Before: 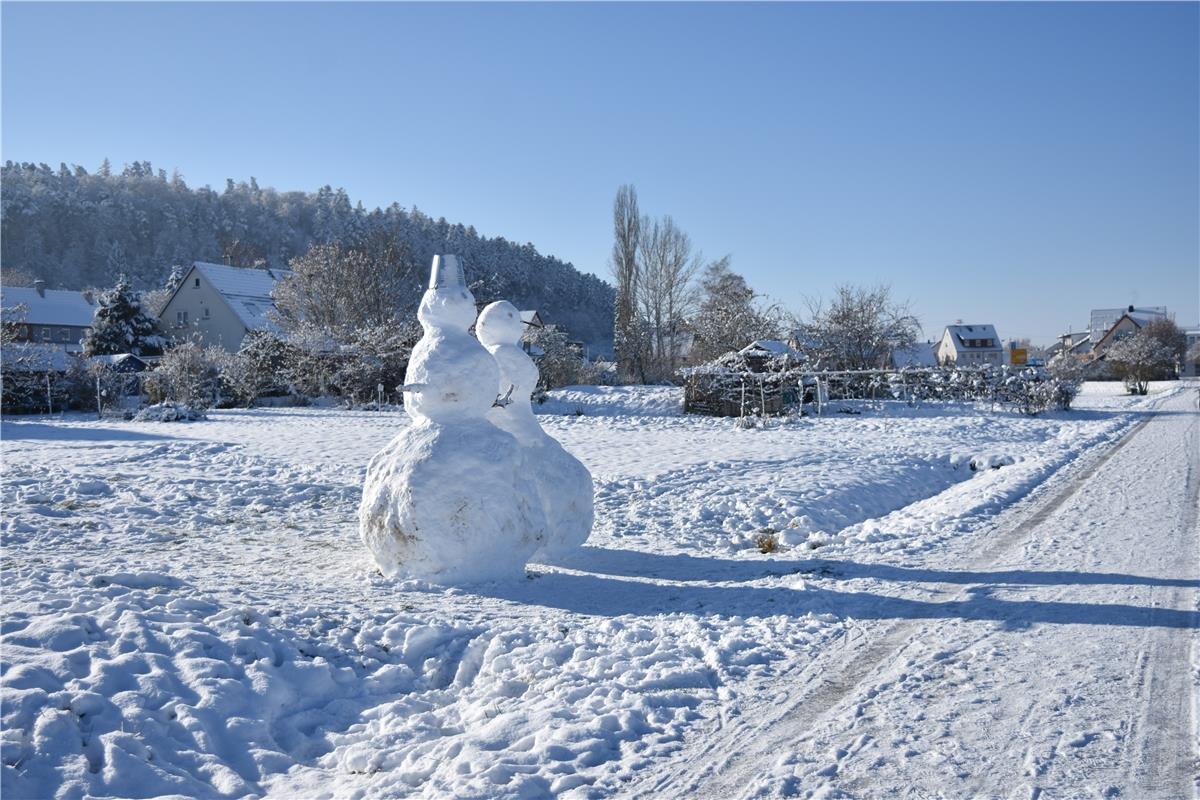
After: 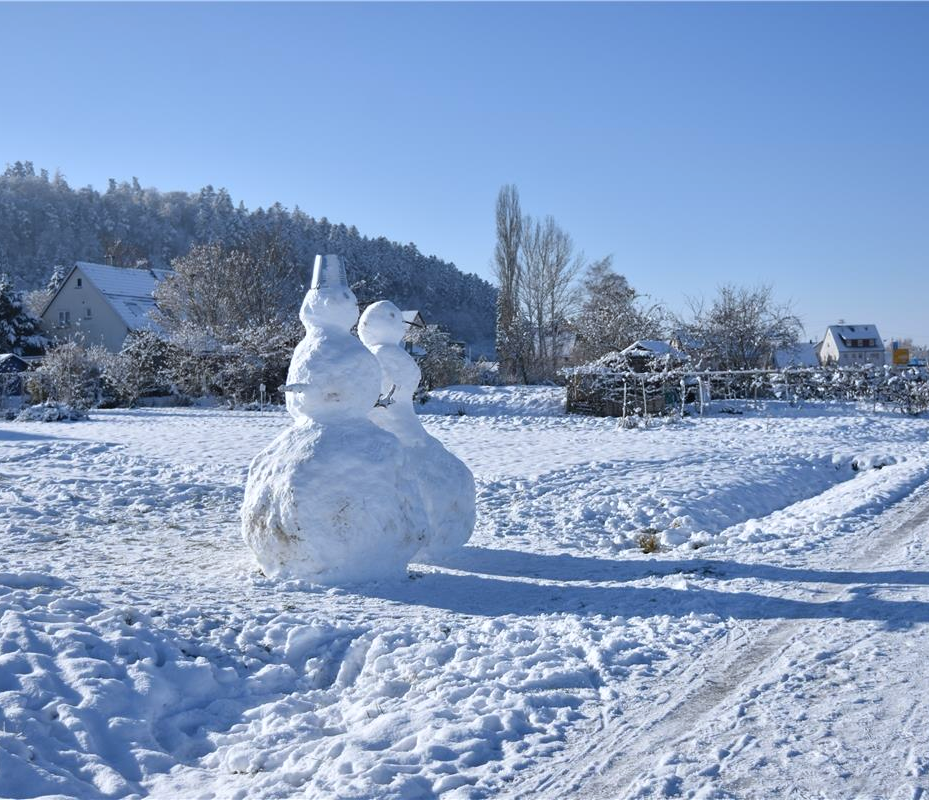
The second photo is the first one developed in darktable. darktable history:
crop: left 9.88%, right 12.664%
white balance: red 0.974, blue 1.044
